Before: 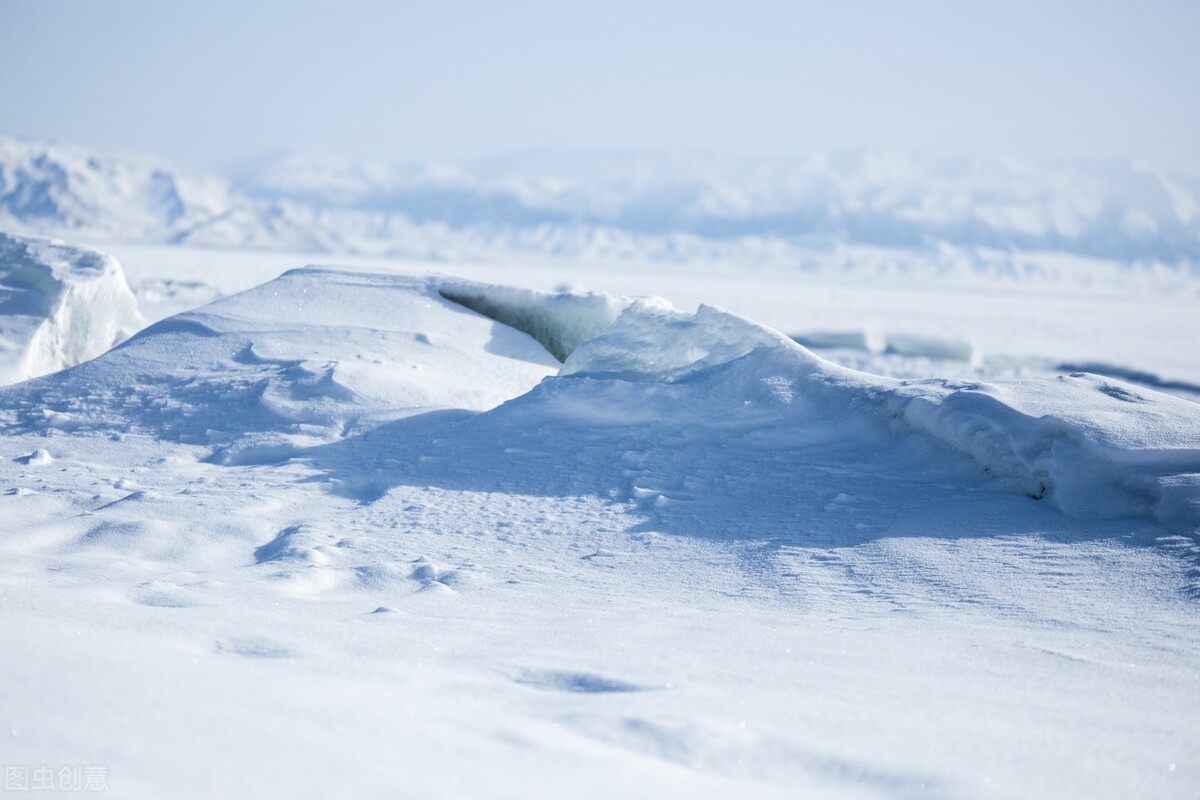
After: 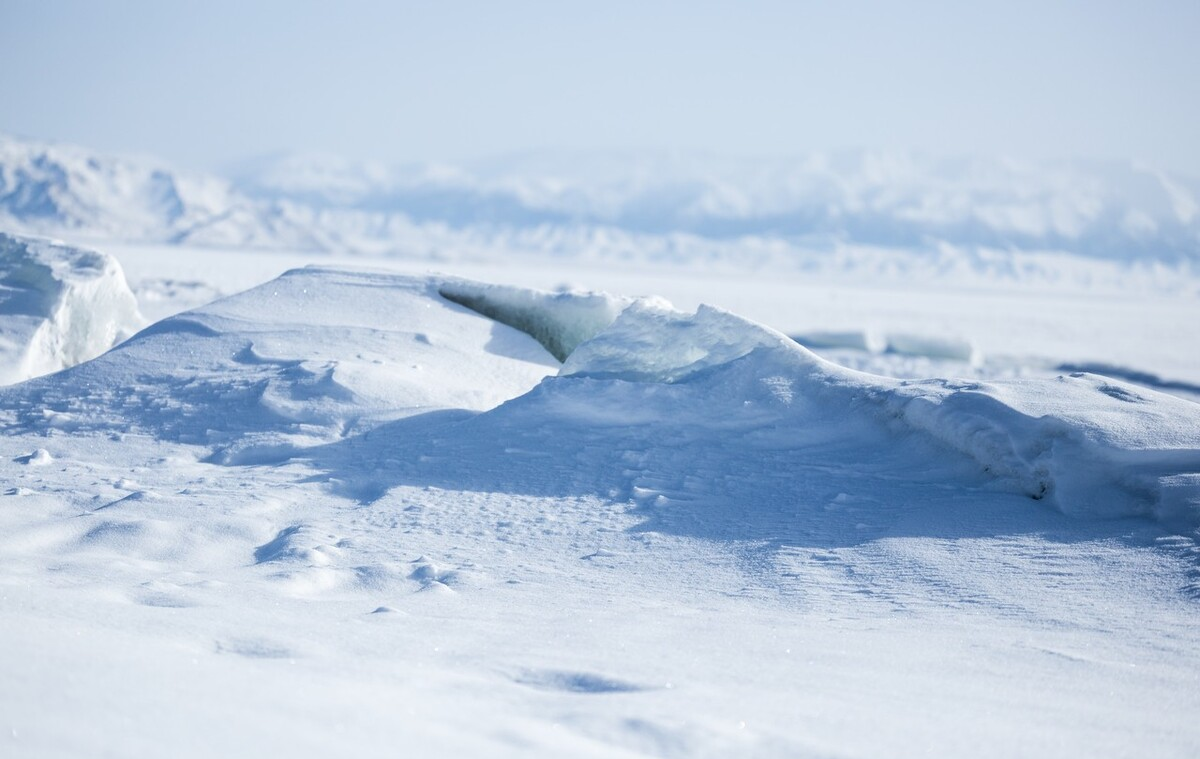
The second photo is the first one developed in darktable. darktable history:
crop and rotate: top 0.003%, bottom 5.079%
